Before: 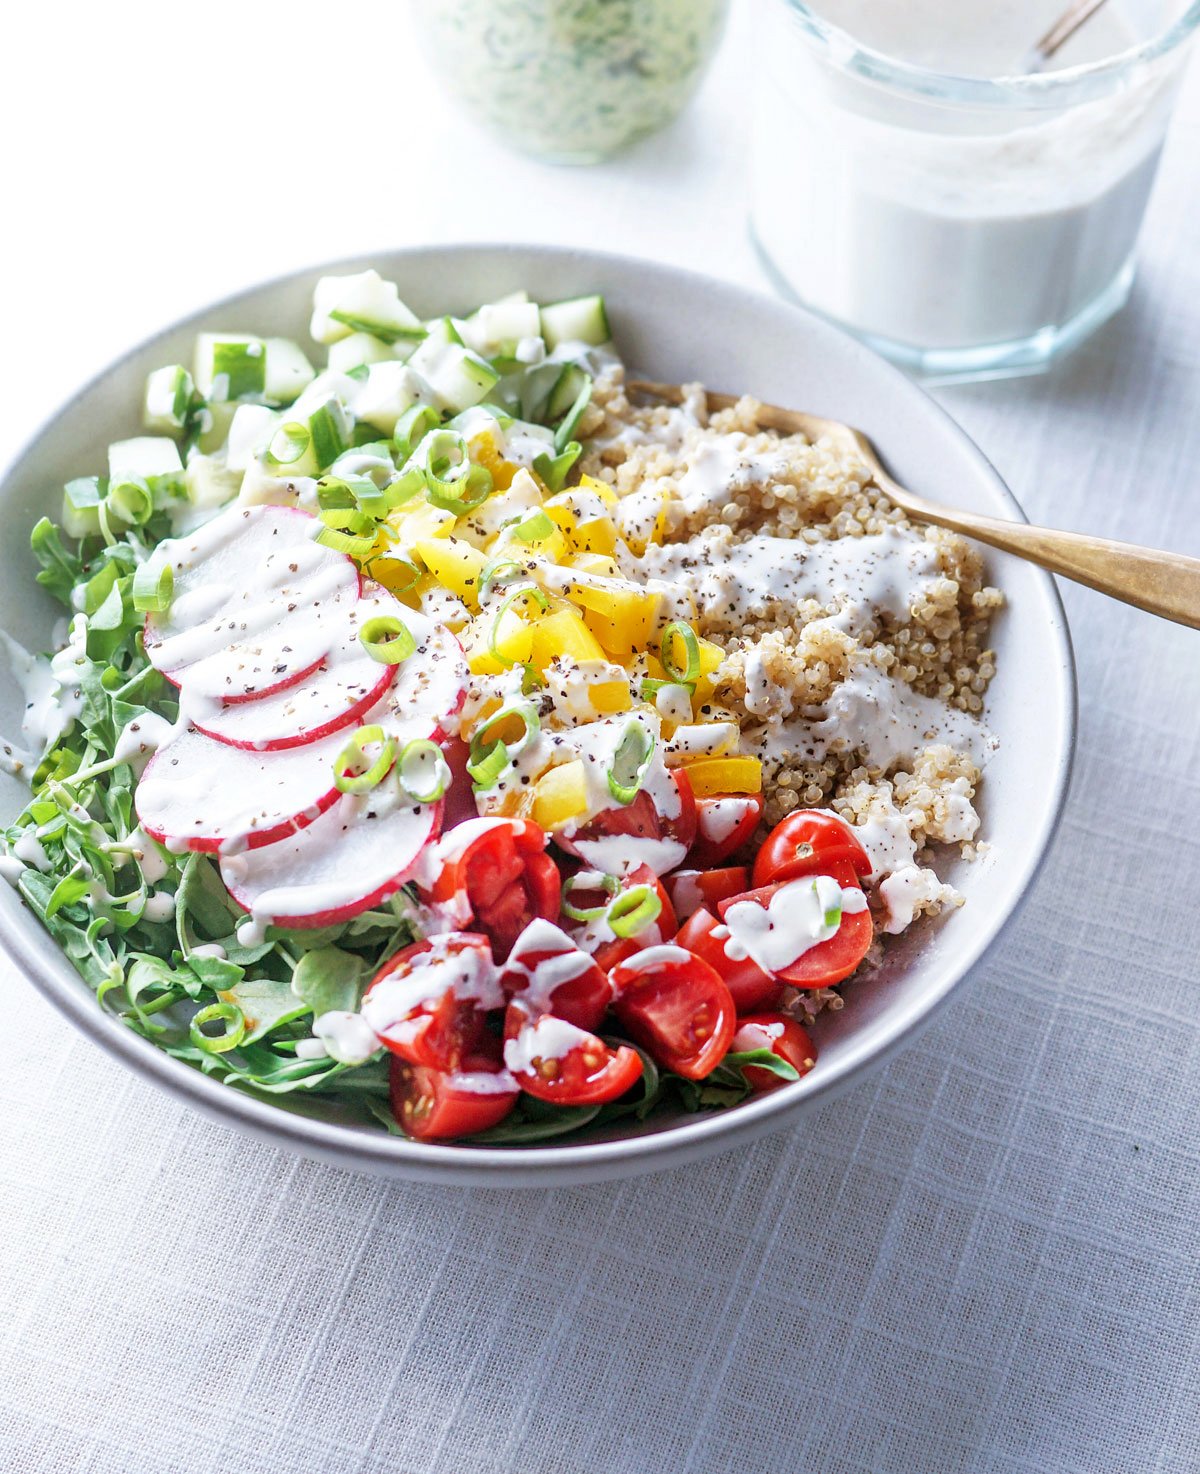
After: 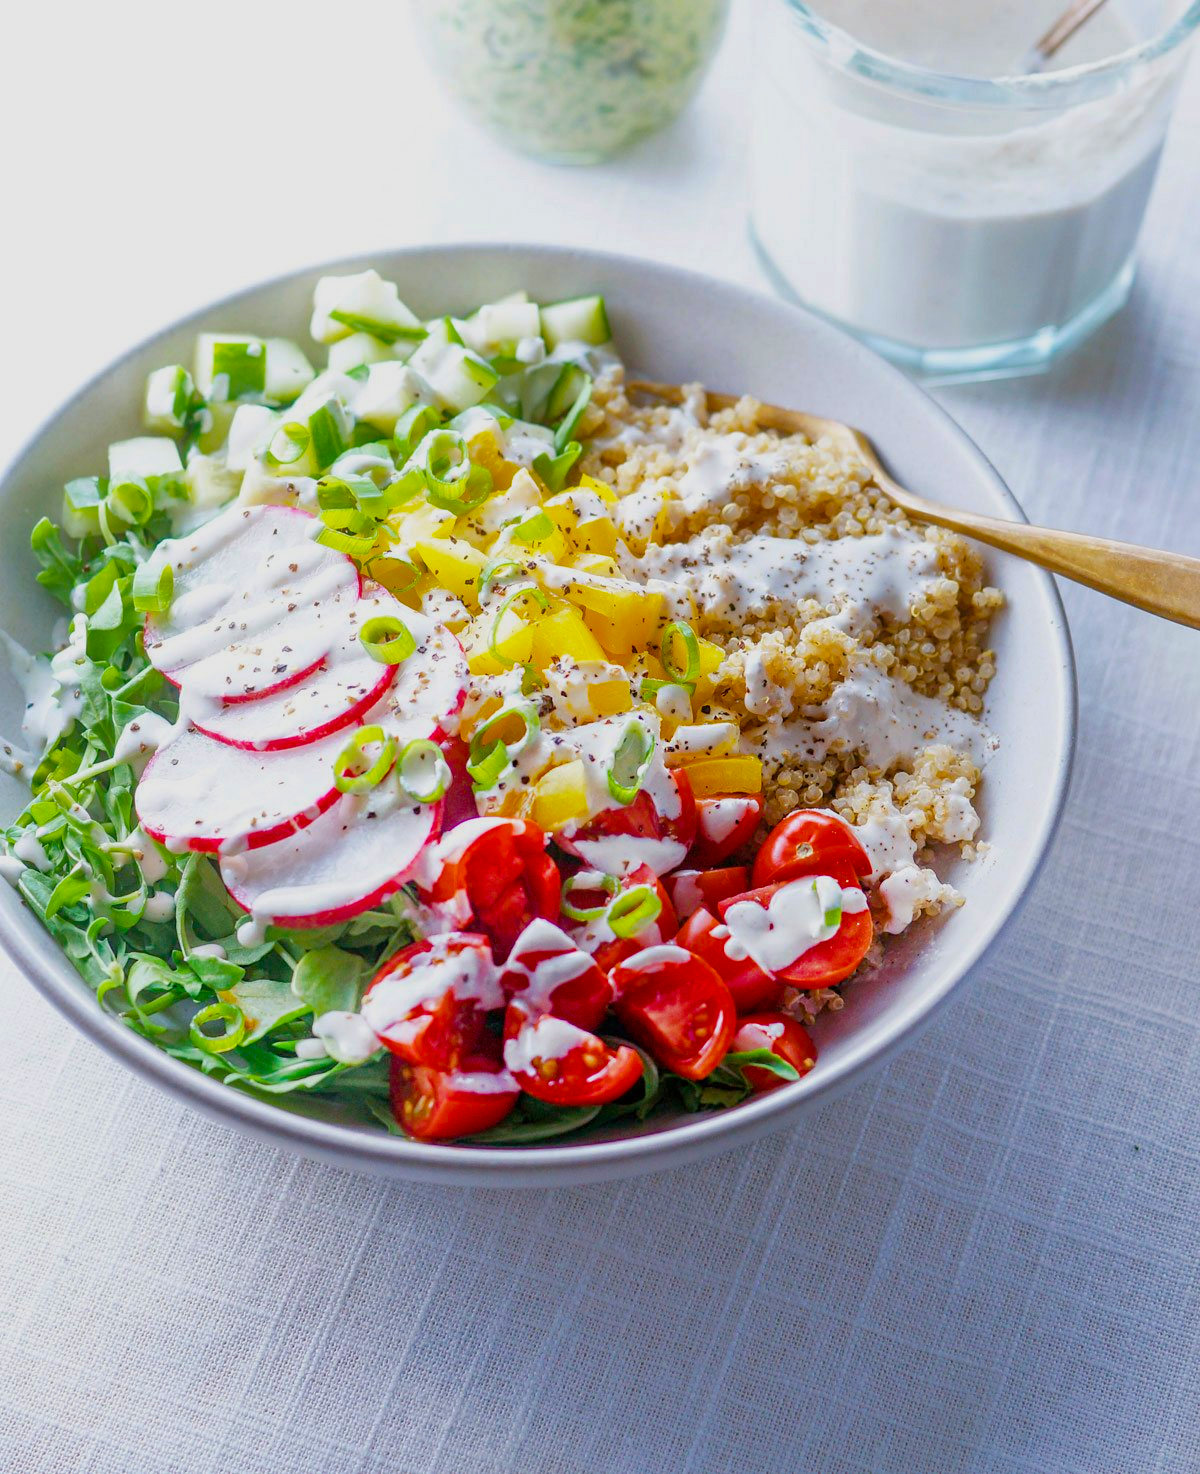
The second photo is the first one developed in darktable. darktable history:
tone equalizer: -8 EV 0.259 EV, -7 EV 0.412 EV, -6 EV 0.409 EV, -5 EV 0.241 EV, -3 EV -0.249 EV, -2 EV -0.408 EV, -1 EV -0.401 EV, +0 EV -0.248 EV, edges refinement/feathering 500, mask exposure compensation -1.57 EV, preserve details no
color balance rgb: shadows lift › chroma 1.376%, shadows lift › hue 257.42°, linear chroma grading › global chroma 15.592%, perceptual saturation grading › global saturation 25.081%, global vibrance 20%
